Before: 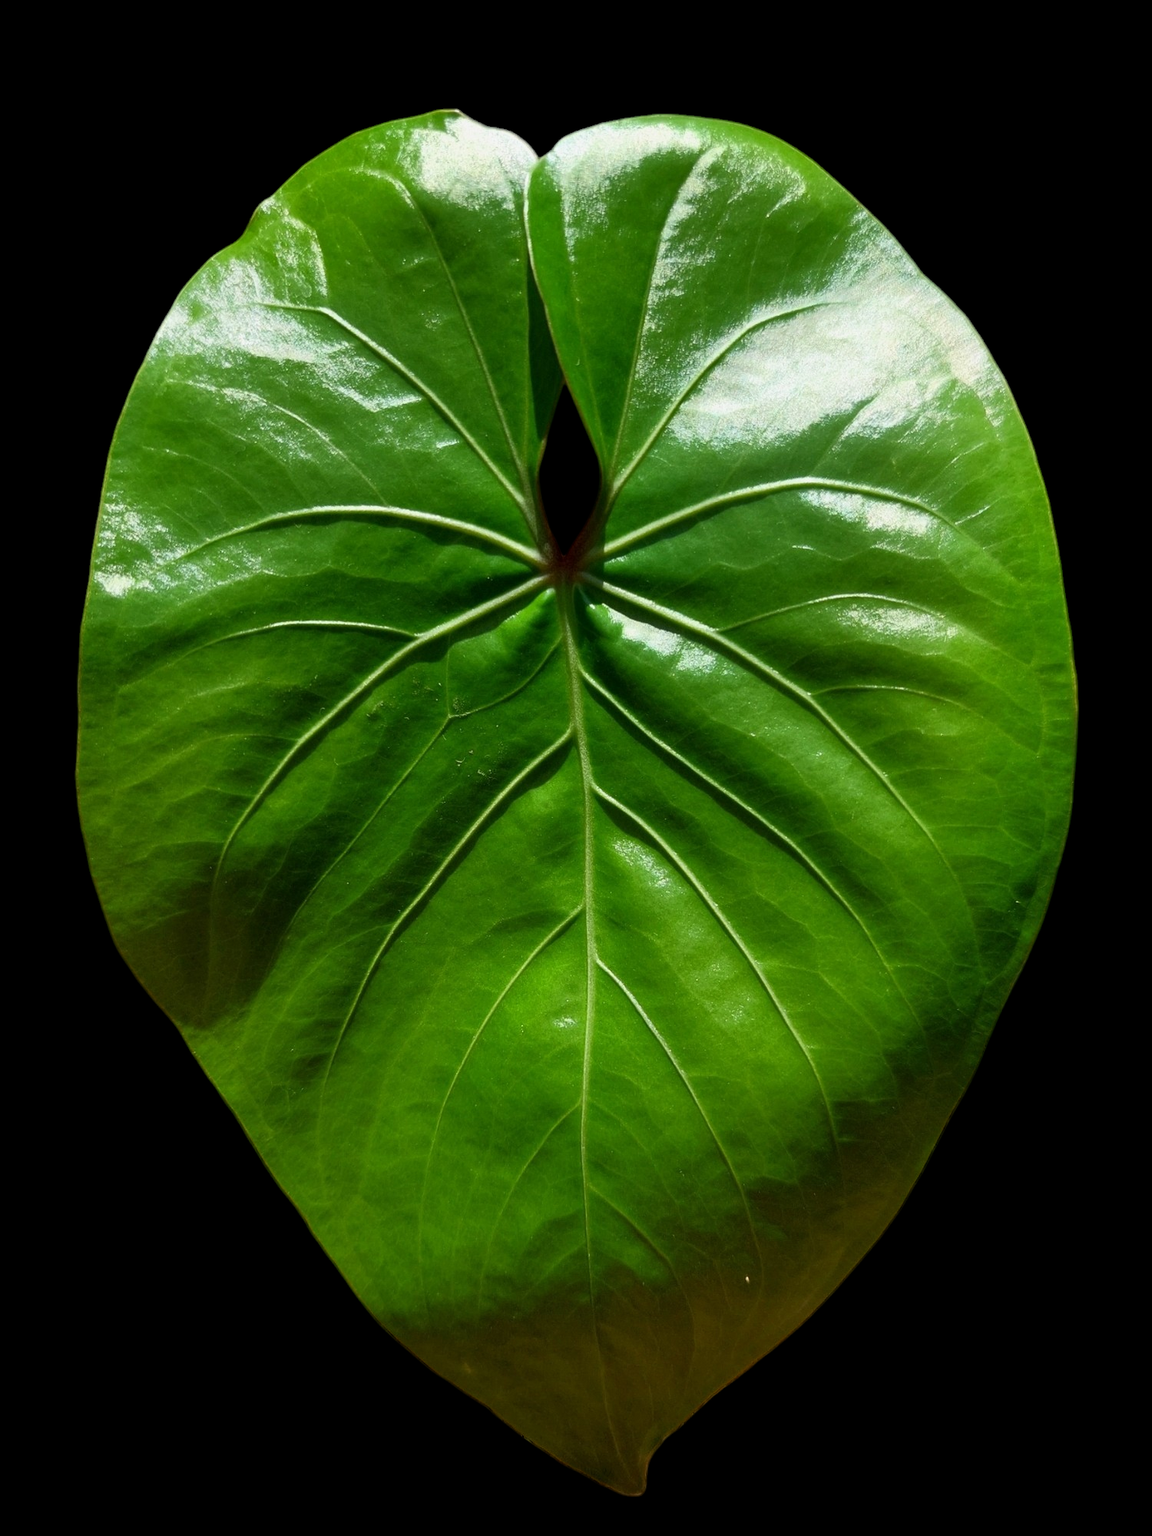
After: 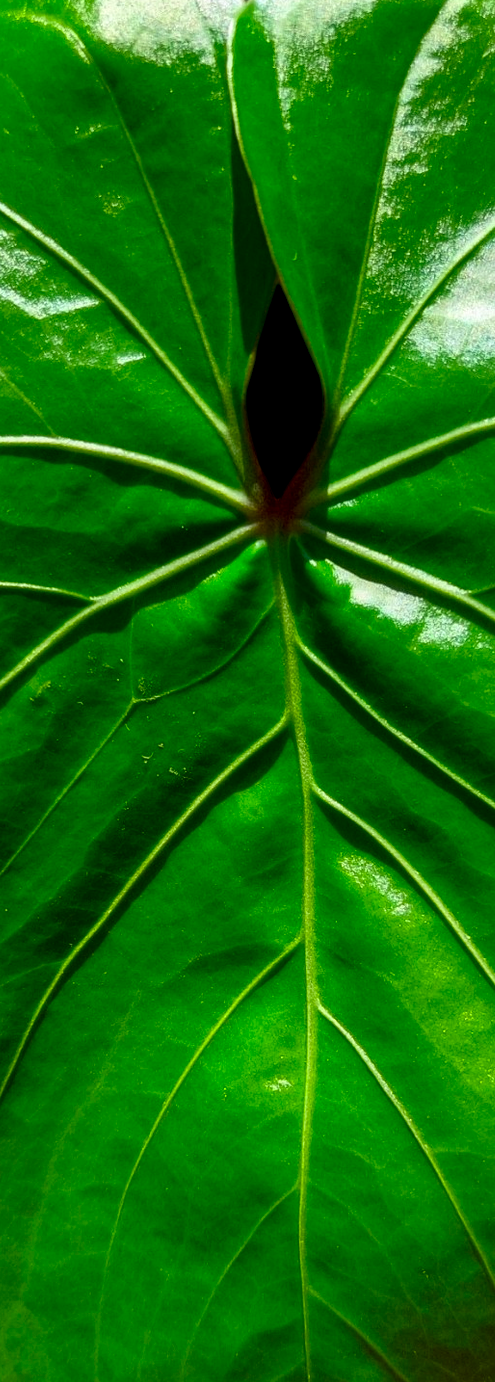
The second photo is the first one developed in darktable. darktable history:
local contrast: on, module defaults
crop and rotate: left 29.824%, top 10.326%, right 35.906%, bottom 17.915%
tone equalizer: on, module defaults
contrast brightness saturation: saturation 0.517
